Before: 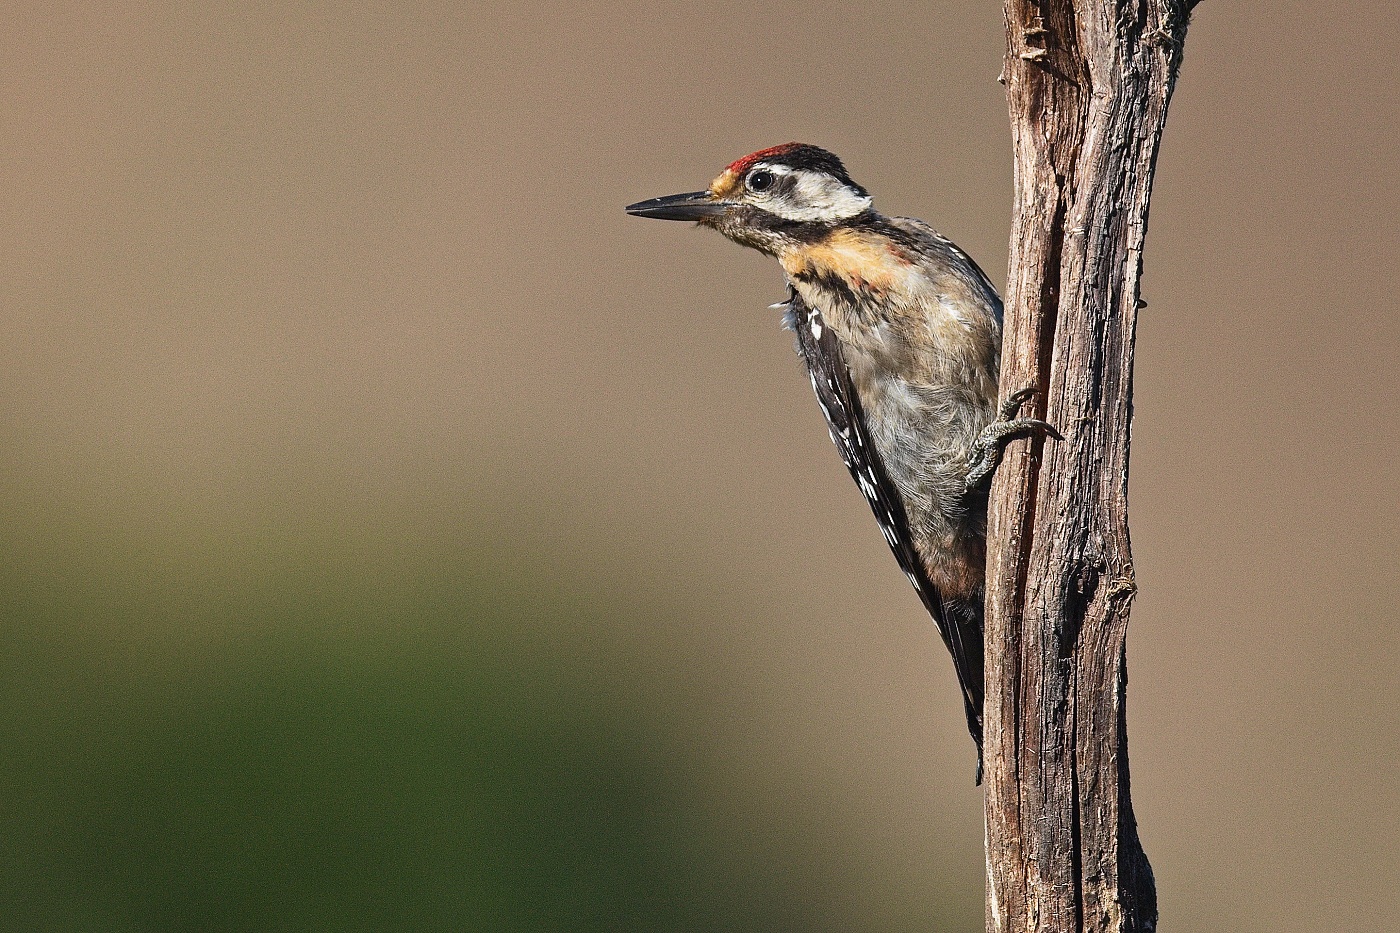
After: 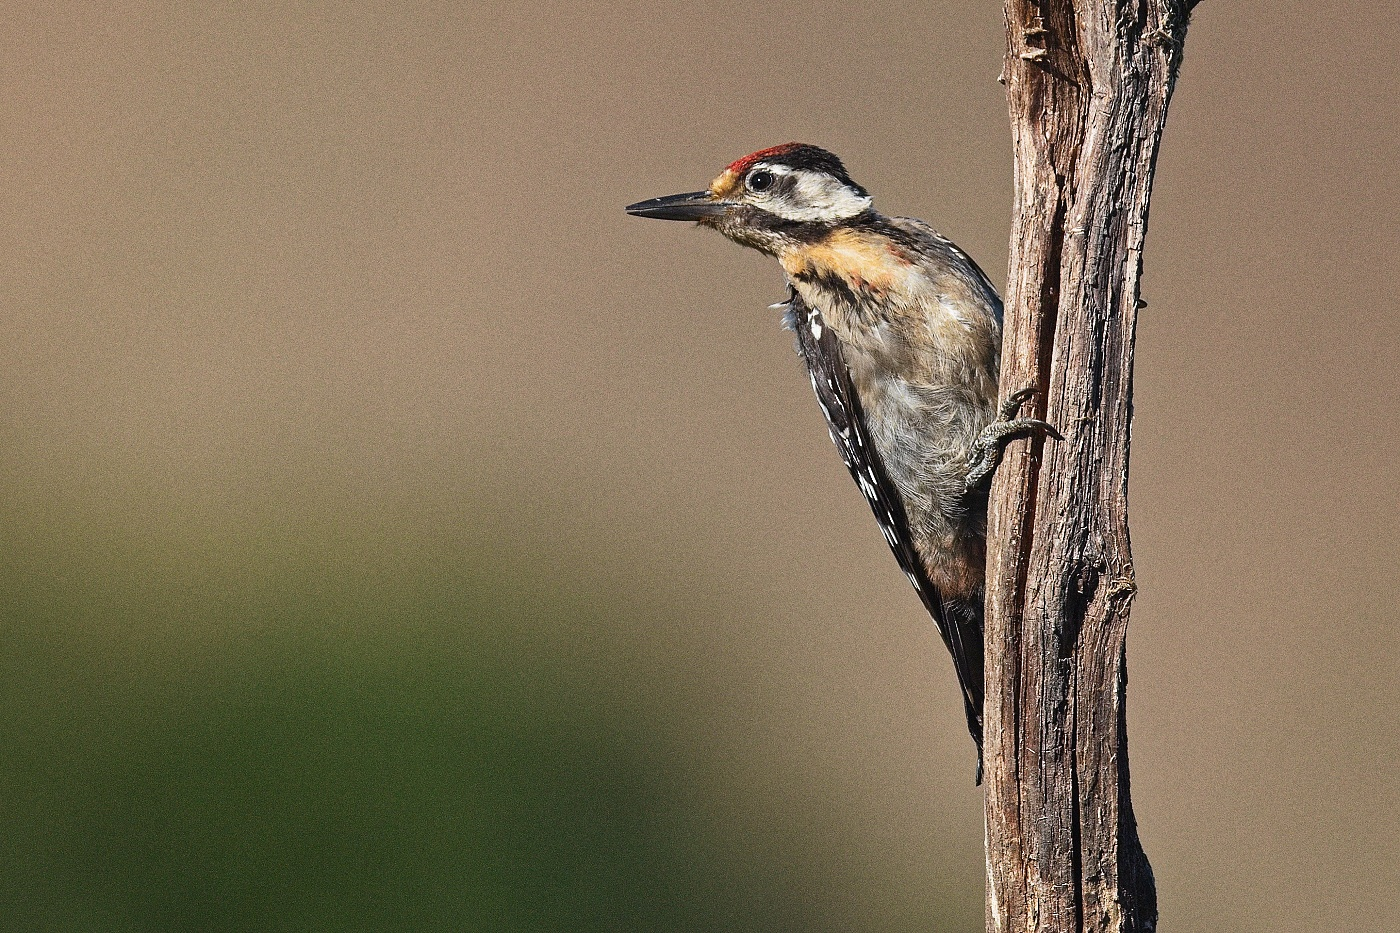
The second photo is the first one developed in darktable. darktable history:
sharpen: radius 2.883, amount 0.868, threshold 47.523
grain: coarseness 0.09 ISO
